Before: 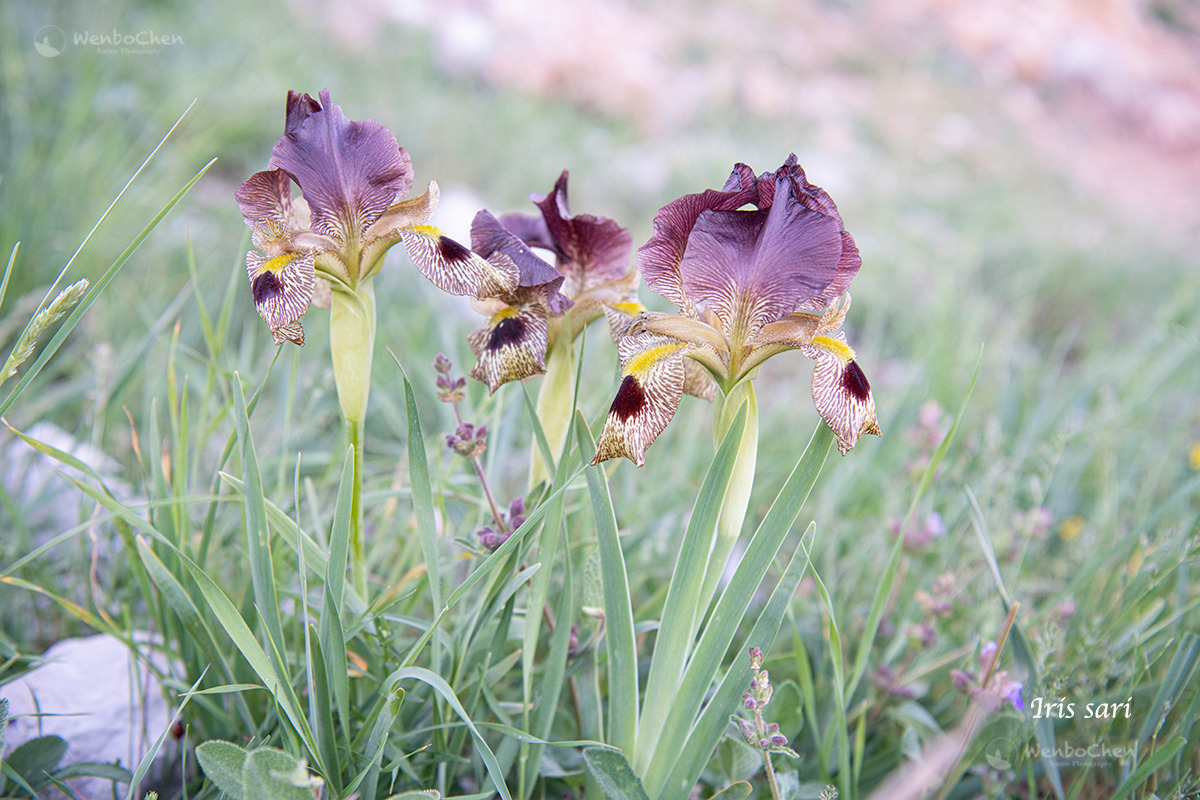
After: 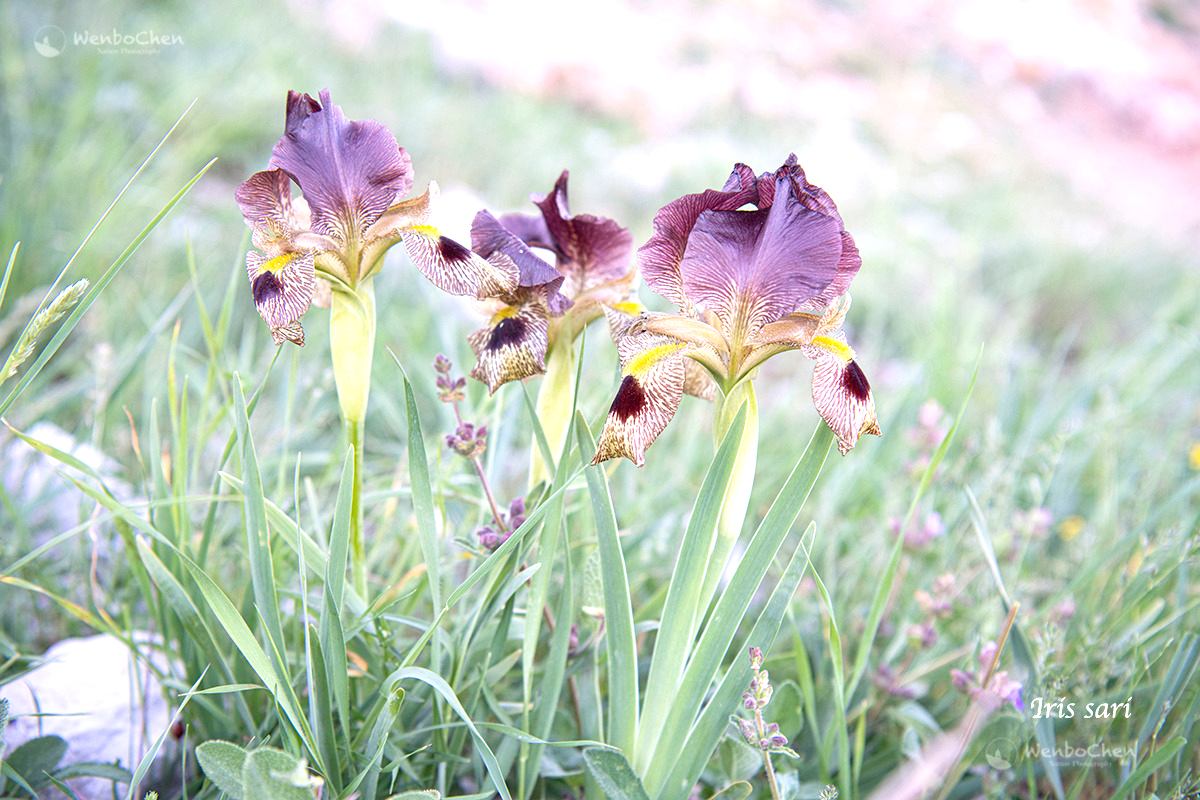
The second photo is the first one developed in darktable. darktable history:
exposure: exposure 0.559 EV, compensate highlight preservation false
